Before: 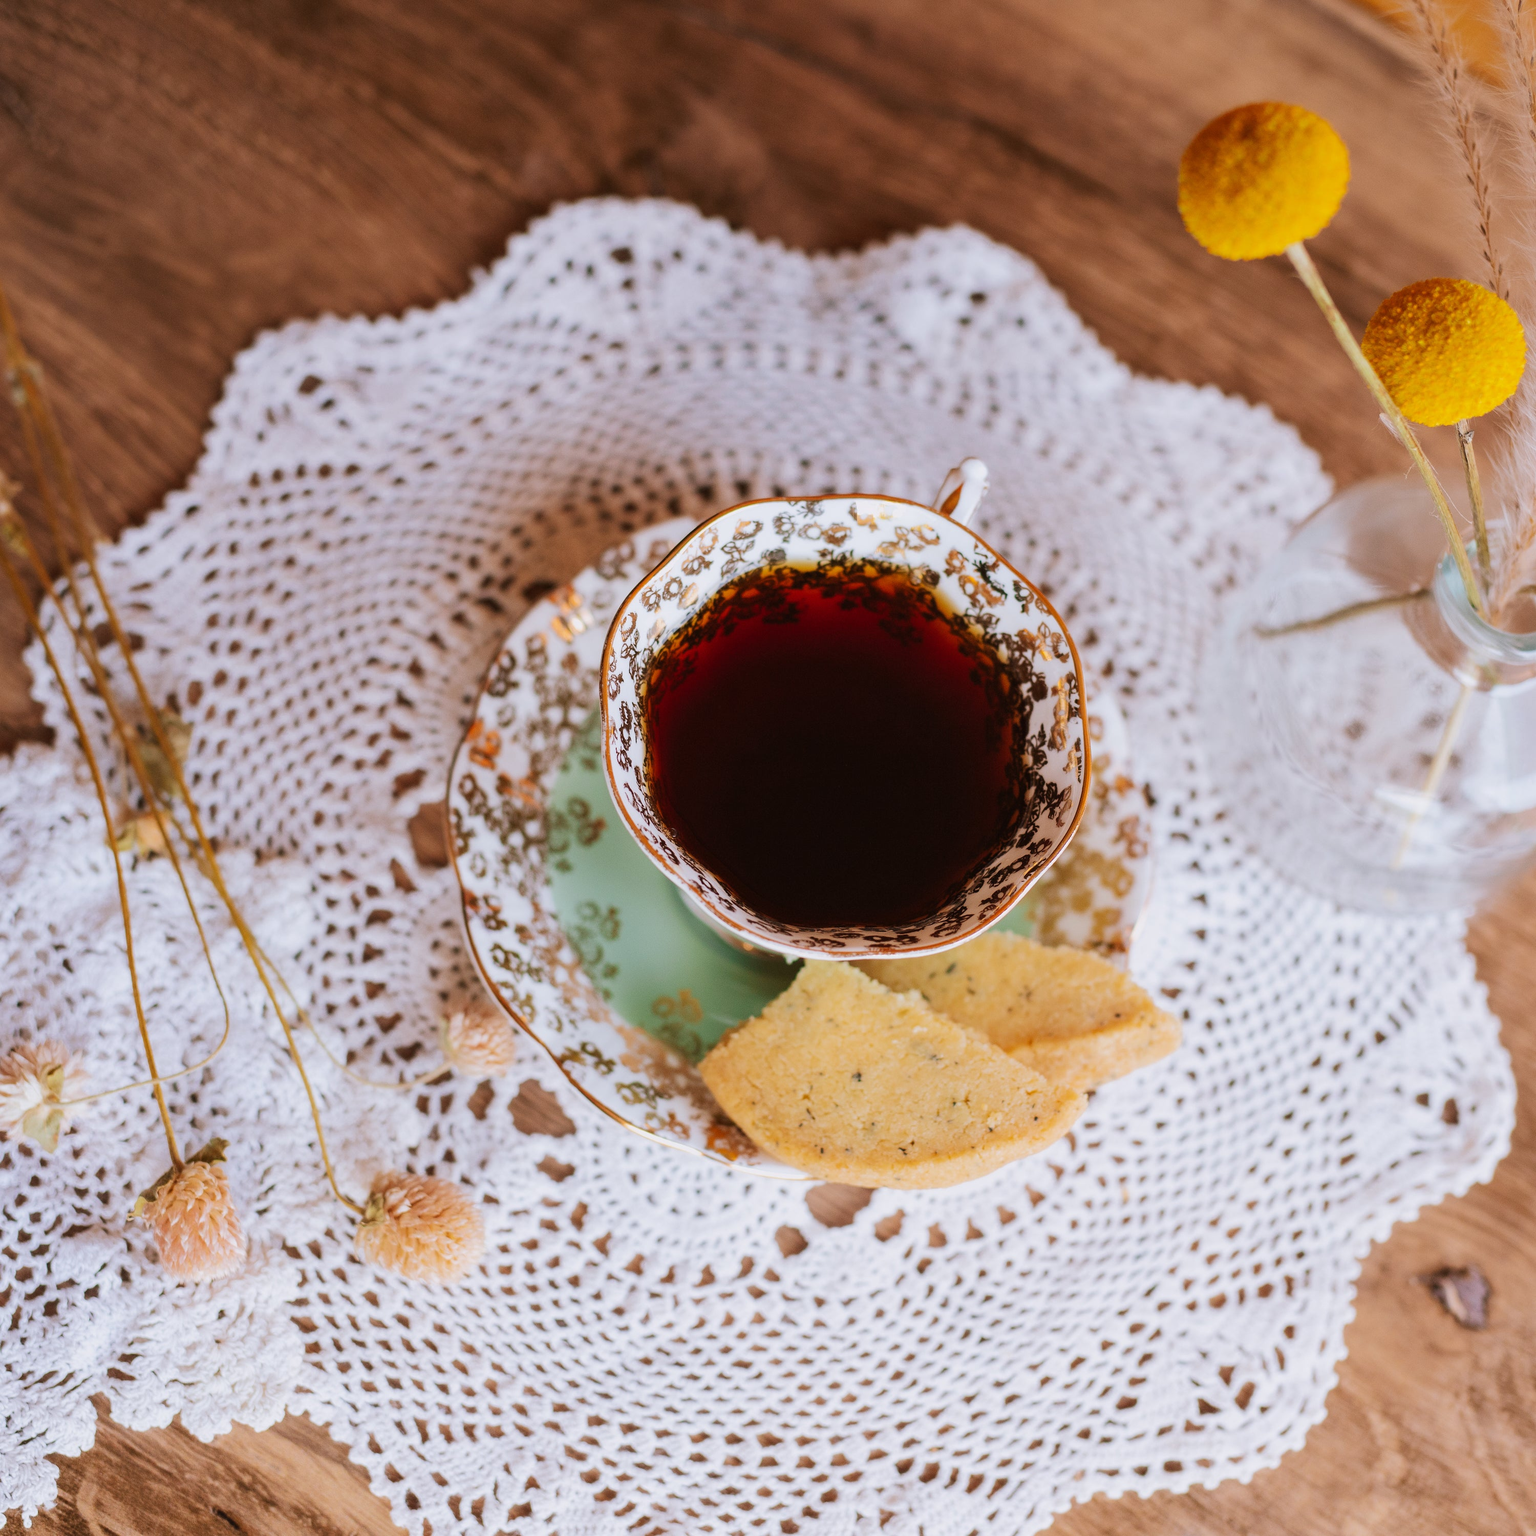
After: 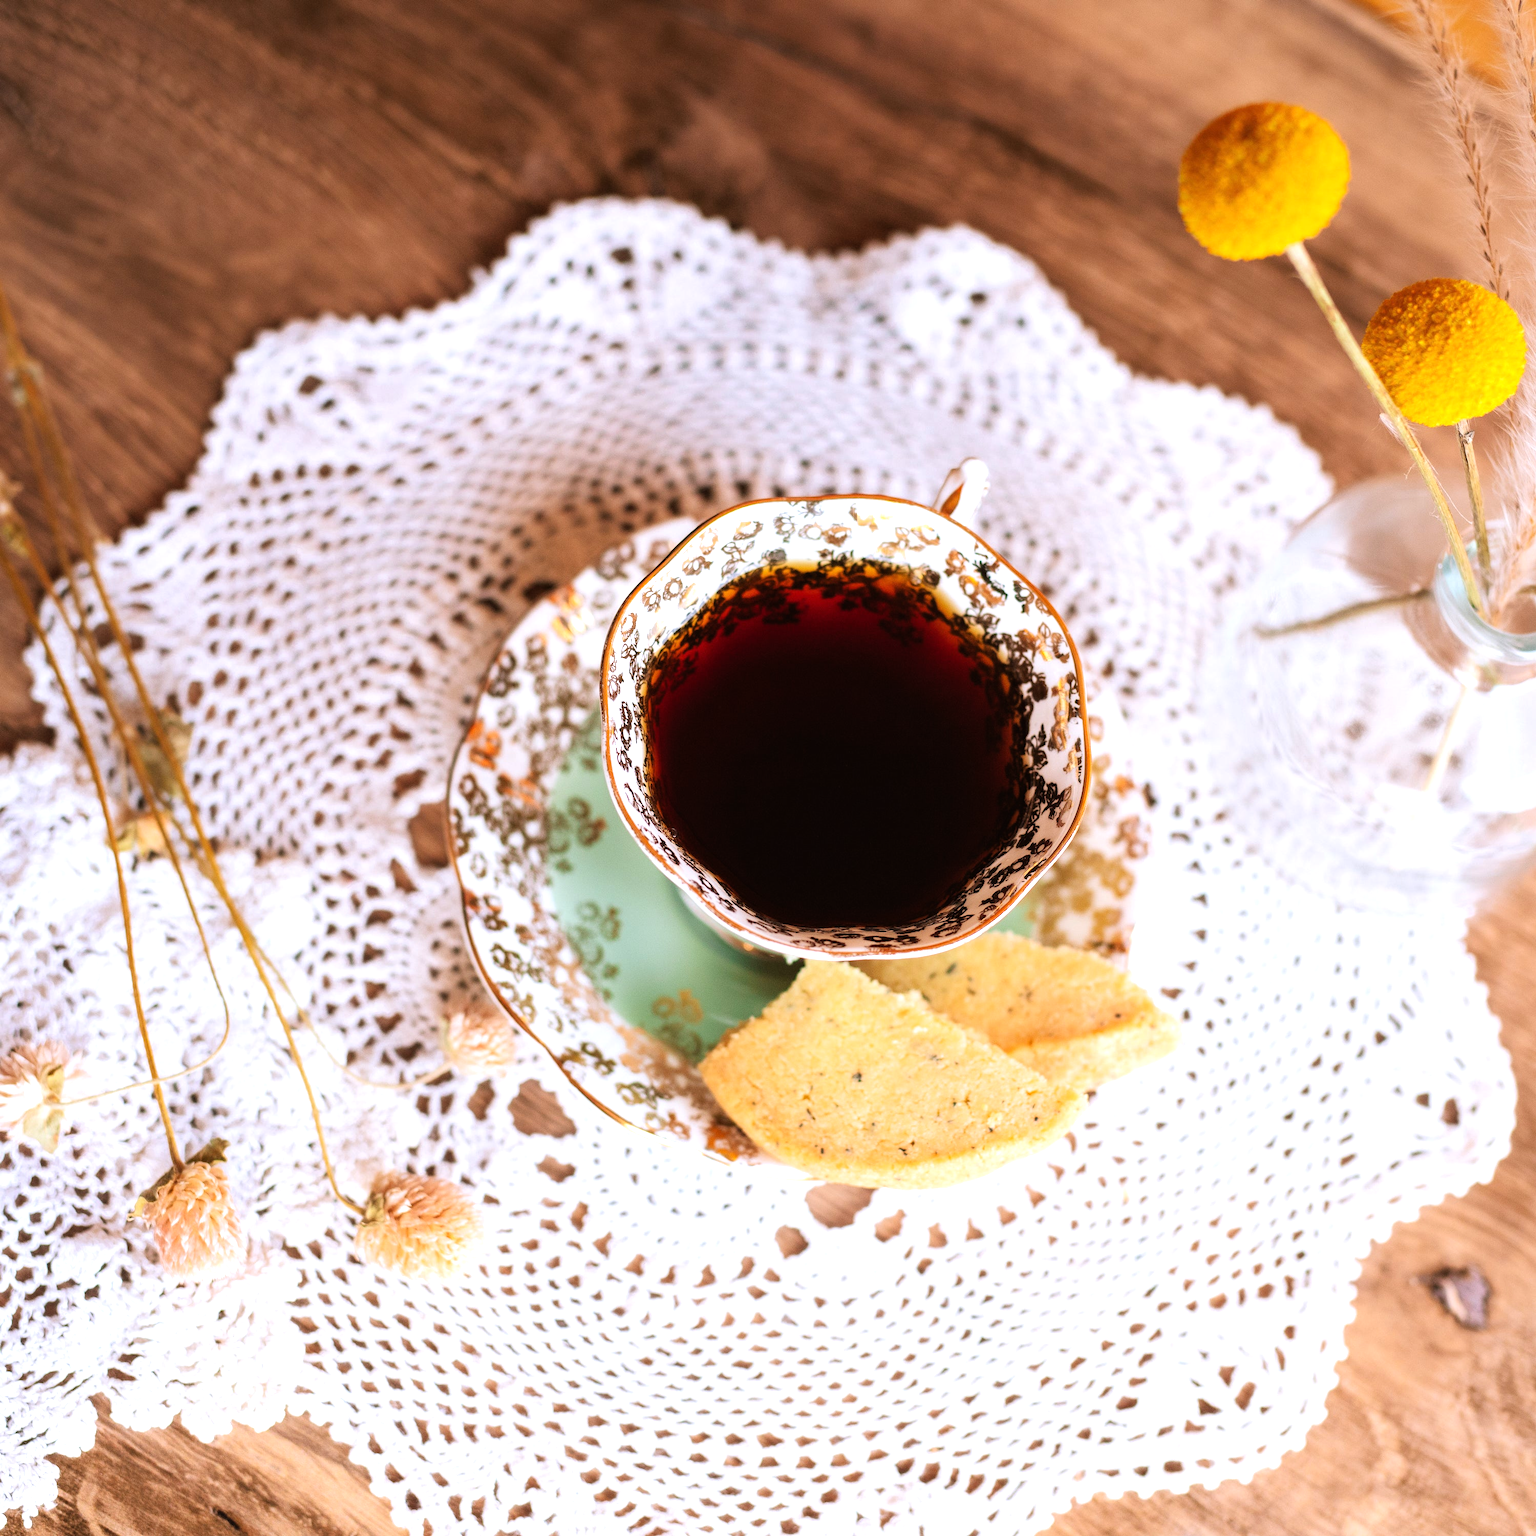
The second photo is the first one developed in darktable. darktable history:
tone equalizer: -8 EV -0.746 EV, -7 EV -0.739 EV, -6 EV -0.588 EV, -5 EV -0.391 EV, -3 EV 0.397 EV, -2 EV 0.6 EV, -1 EV 0.698 EV, +0 EV 0.755 EV
